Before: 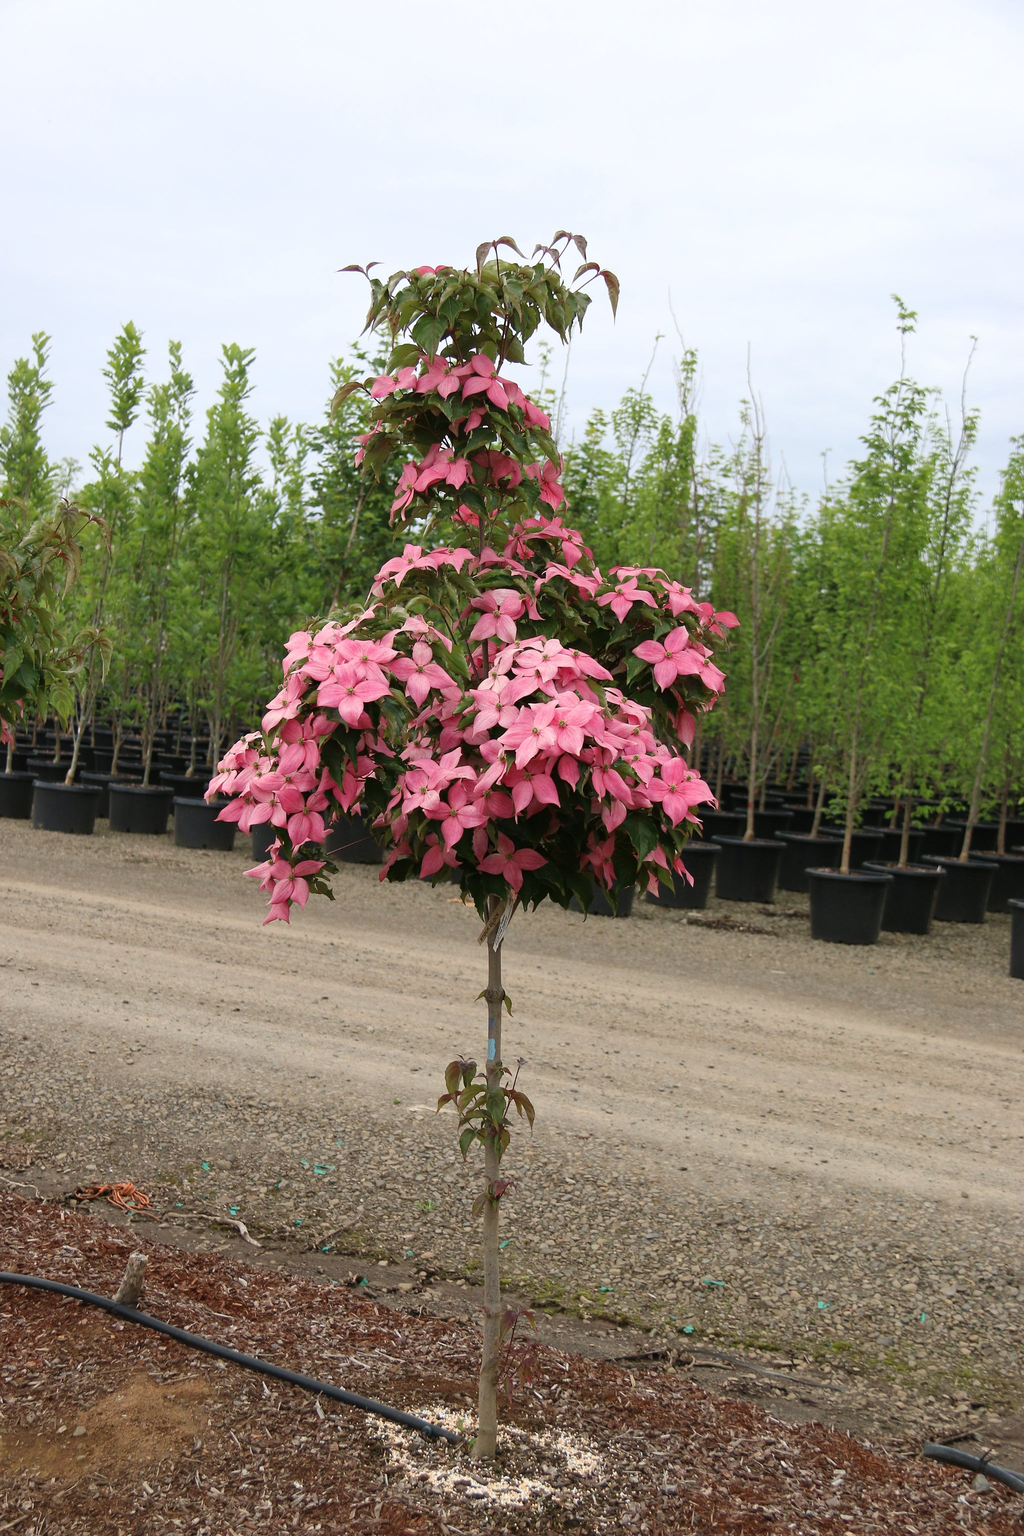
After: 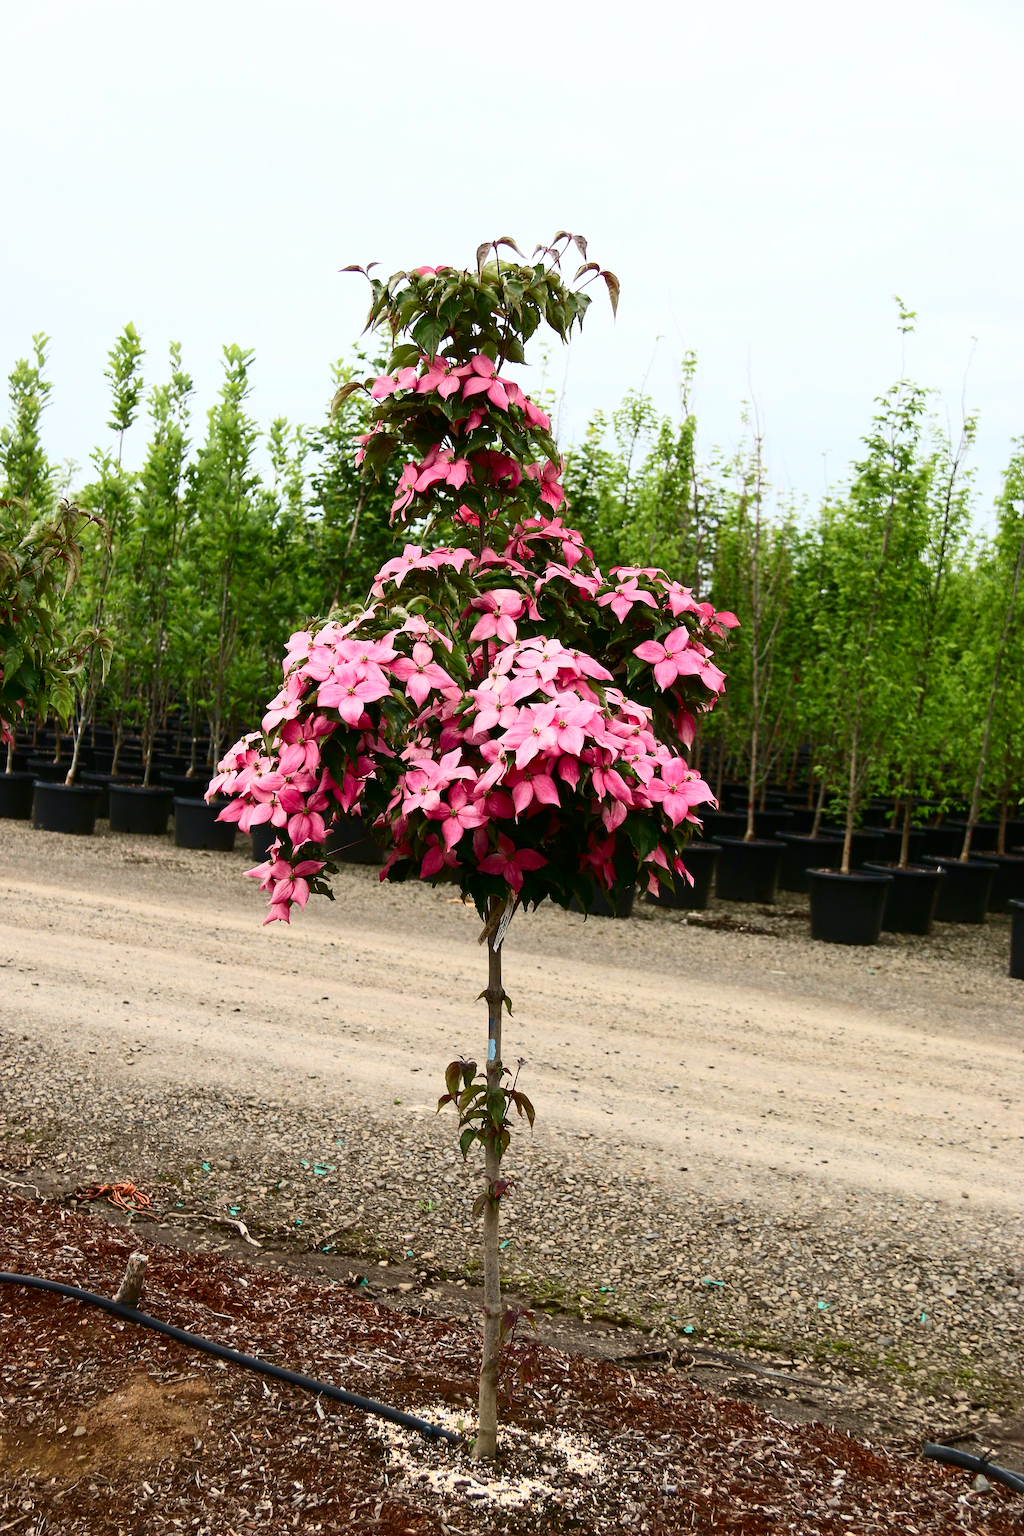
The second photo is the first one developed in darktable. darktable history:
contrast brightness saturation: contrast 0.402, brightness 0.048, saturation 0.253
